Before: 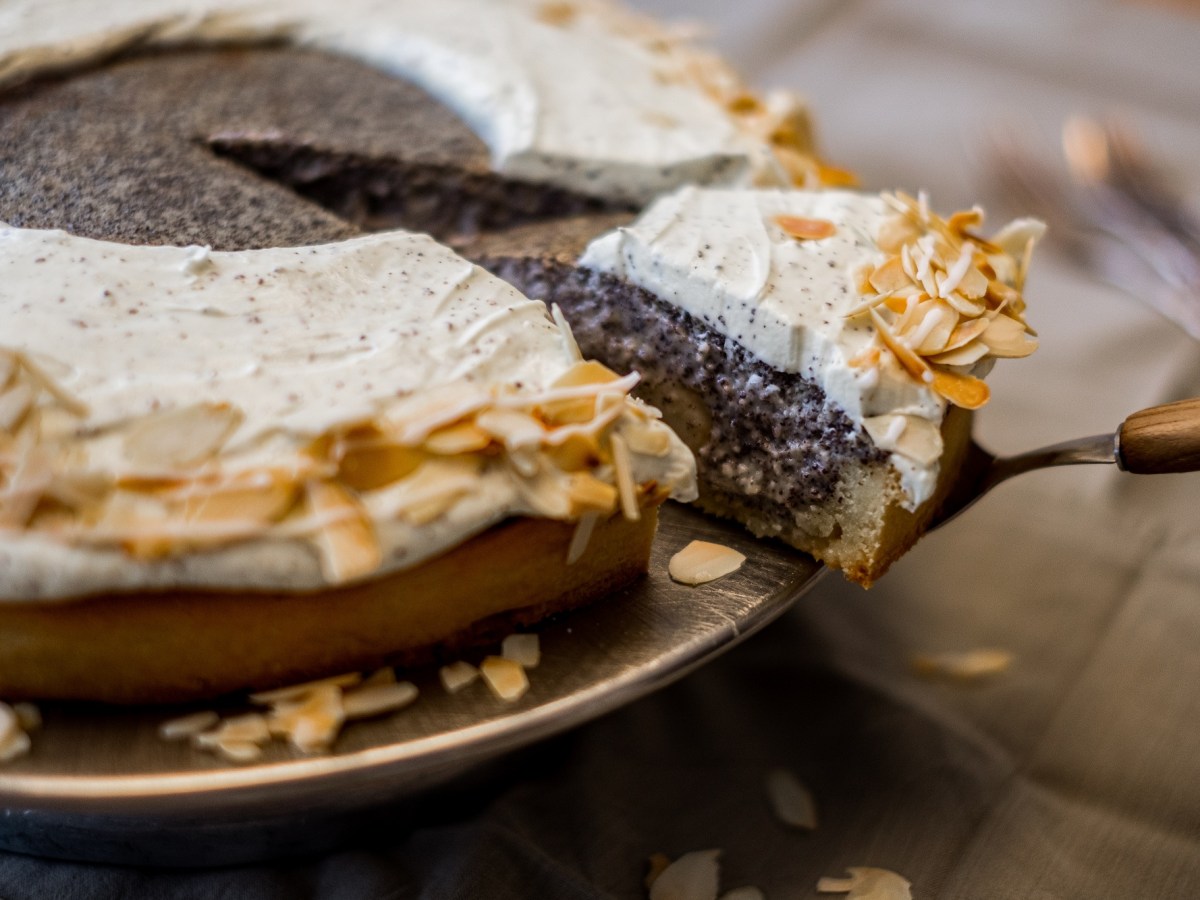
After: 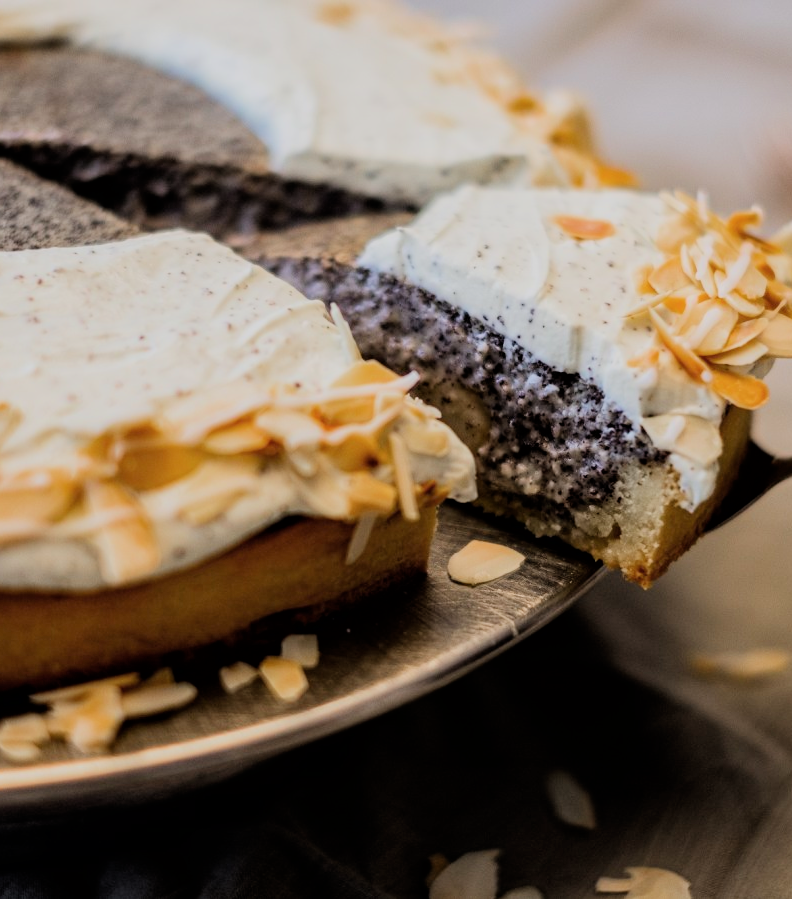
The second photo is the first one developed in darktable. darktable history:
exposure: black level correction 0, exposure 0.7 EV, compensate exposure bias true, compensate highlight preservation false
crop and rotate: left 18.442%, right 15.508%
filmic rgb: black relative exposure -6.15 EV, white relative exposure 6.96 EV, hardness 2.23, color science v6 (2022)
contrast brightness saturation: saturation -0.05
